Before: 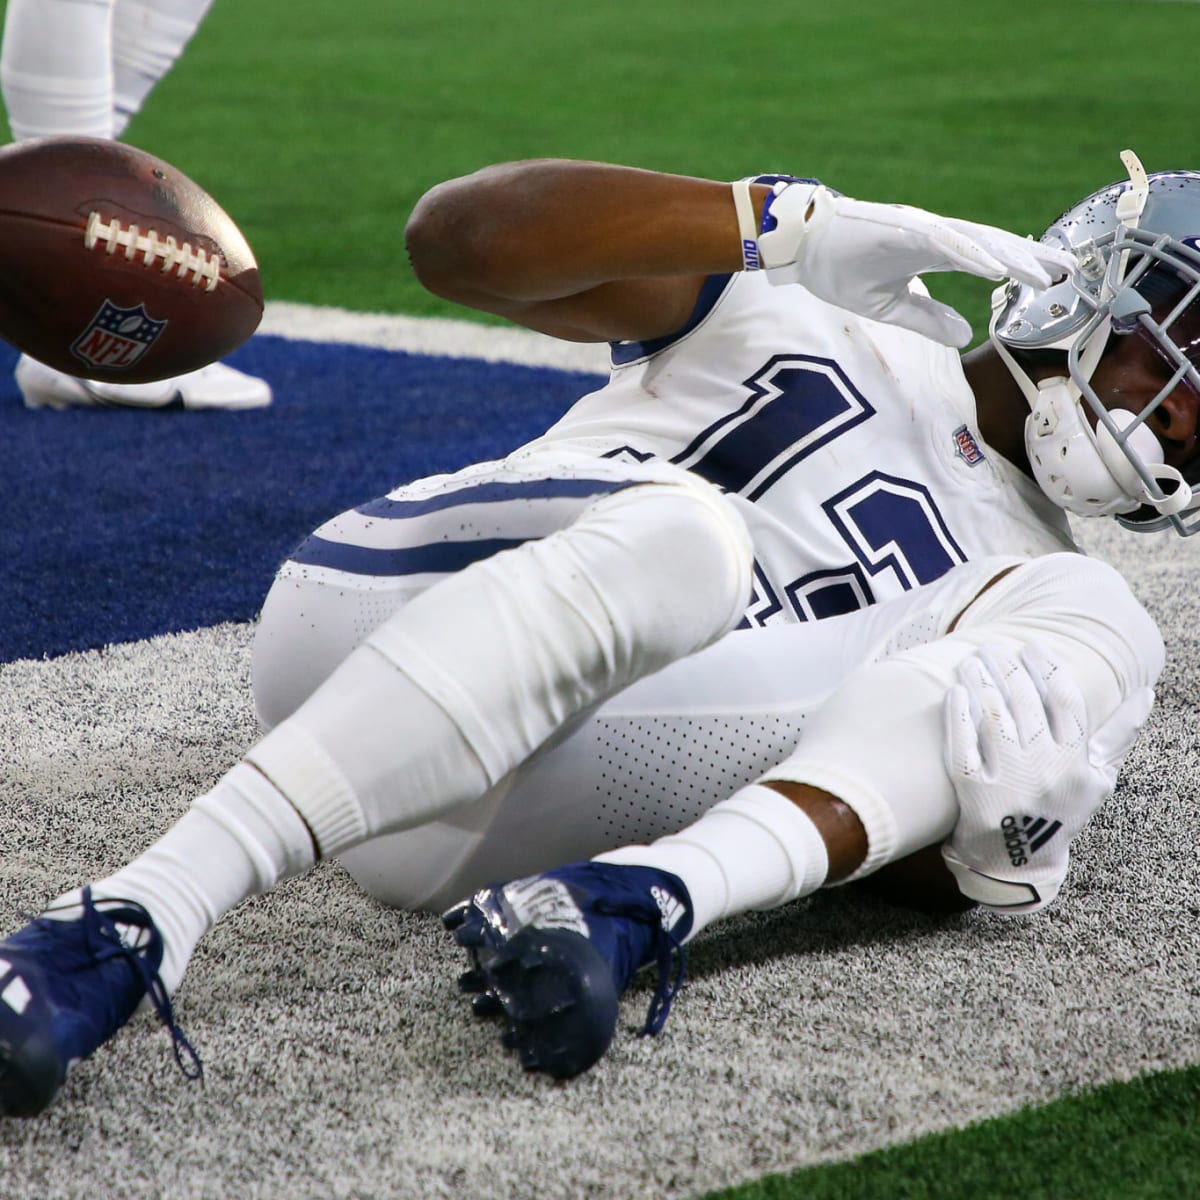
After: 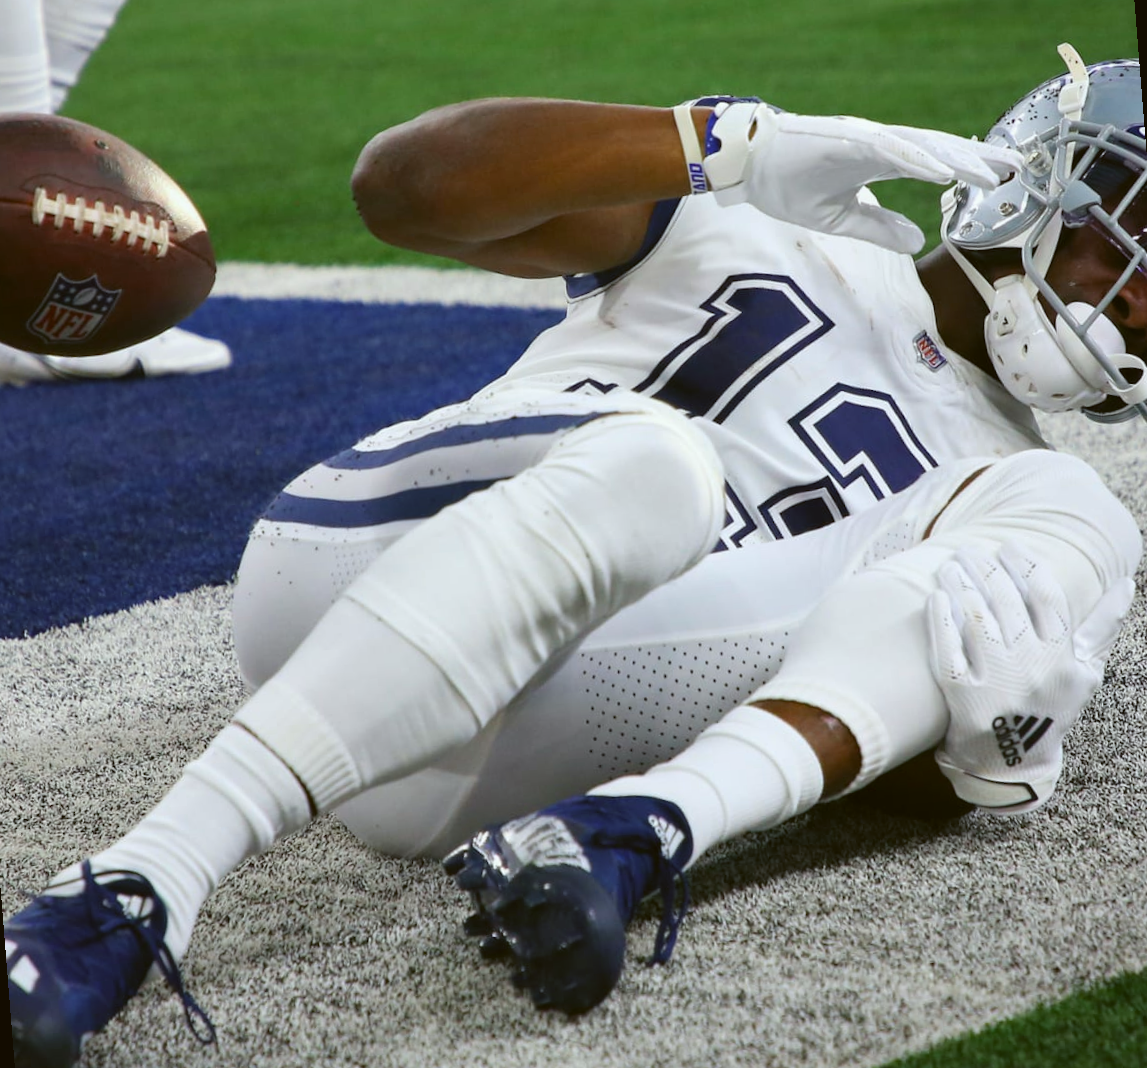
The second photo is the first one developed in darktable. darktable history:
color balance: lift [1.004, 1.002, 1.002, 0.998], gamma [1, 1.007, 1.002, 0.993], gain [1, 0.977, 1.013, 1.023], contrast -3.64%
crop and rotate: left 0.126%
rotate and perspective: rotation -4.57°, crop left 0.054, crop right 0.944, crop top 0.087, crop bottom 0.914
